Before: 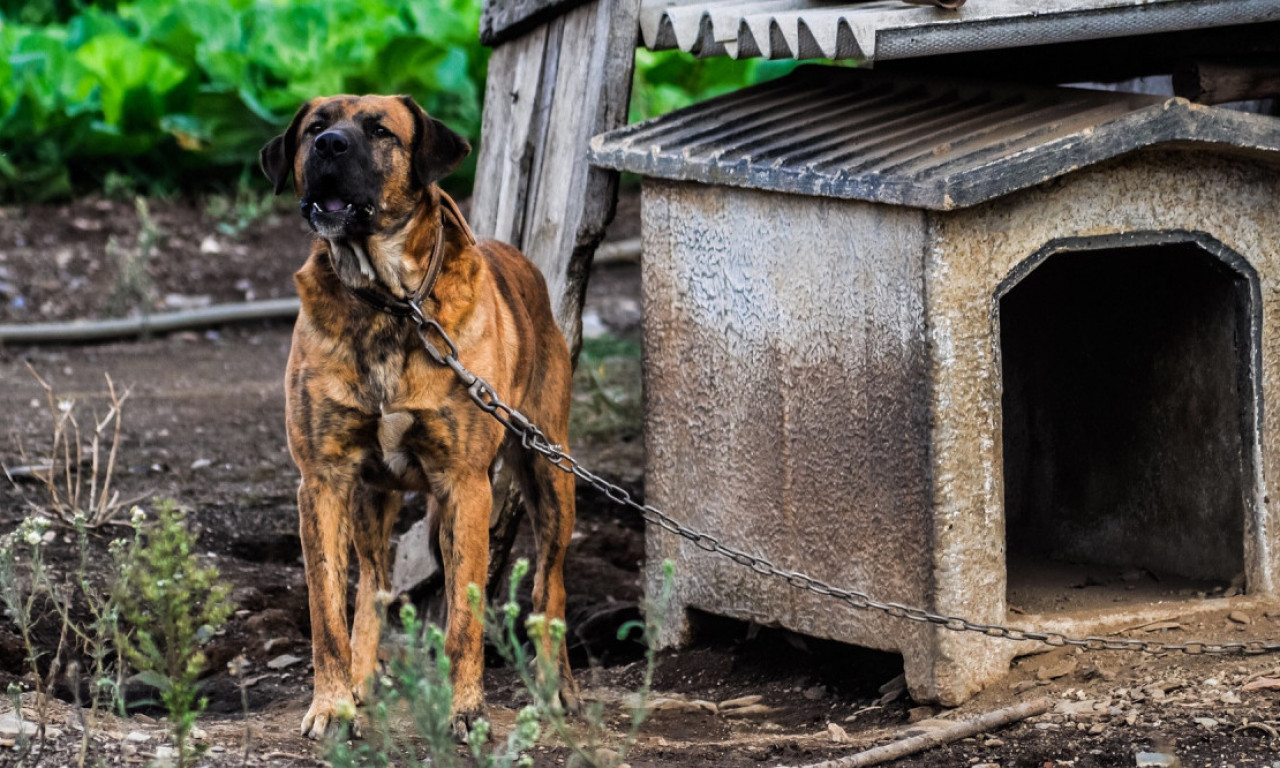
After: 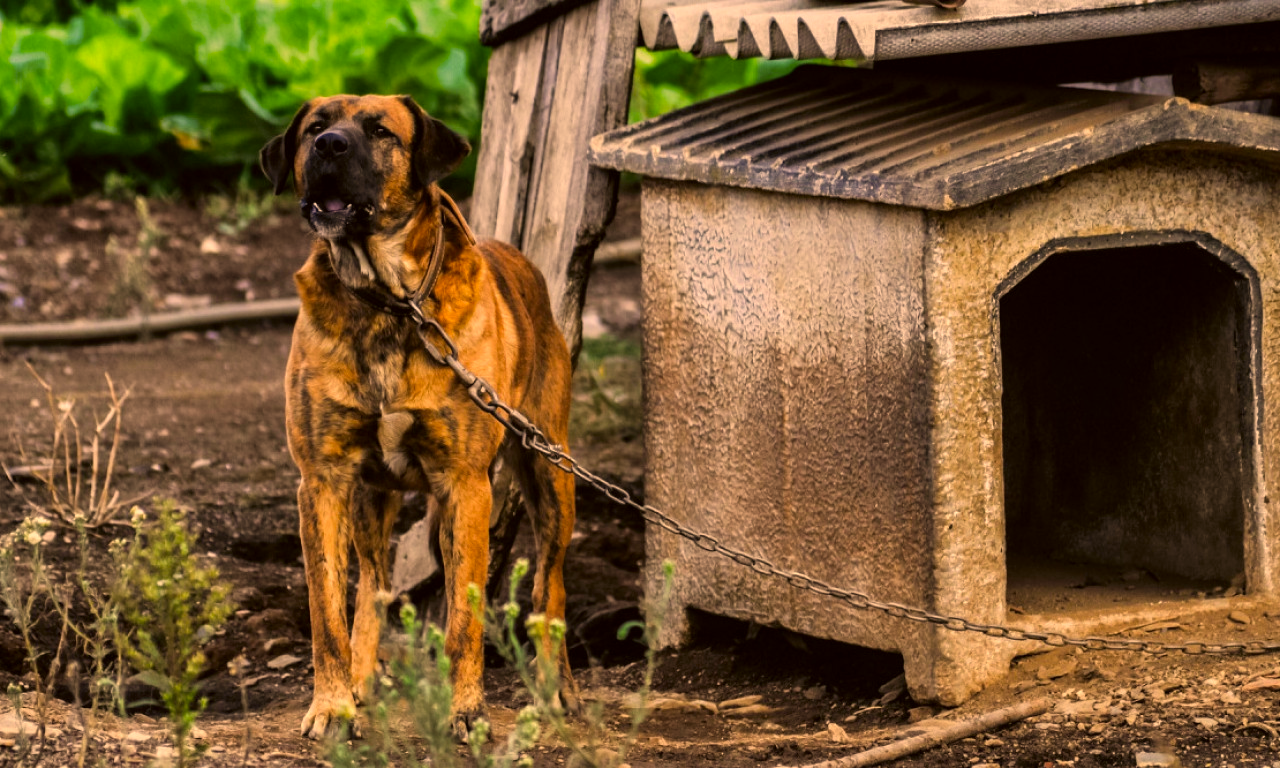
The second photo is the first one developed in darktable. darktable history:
color correction: highlights a* 18.08, highlights b* 34.89, shadows a* 1.86, shadows b* 6.19, saturation 1.03
exposure: compensate exposure bias true, compensate highlight preservation false
